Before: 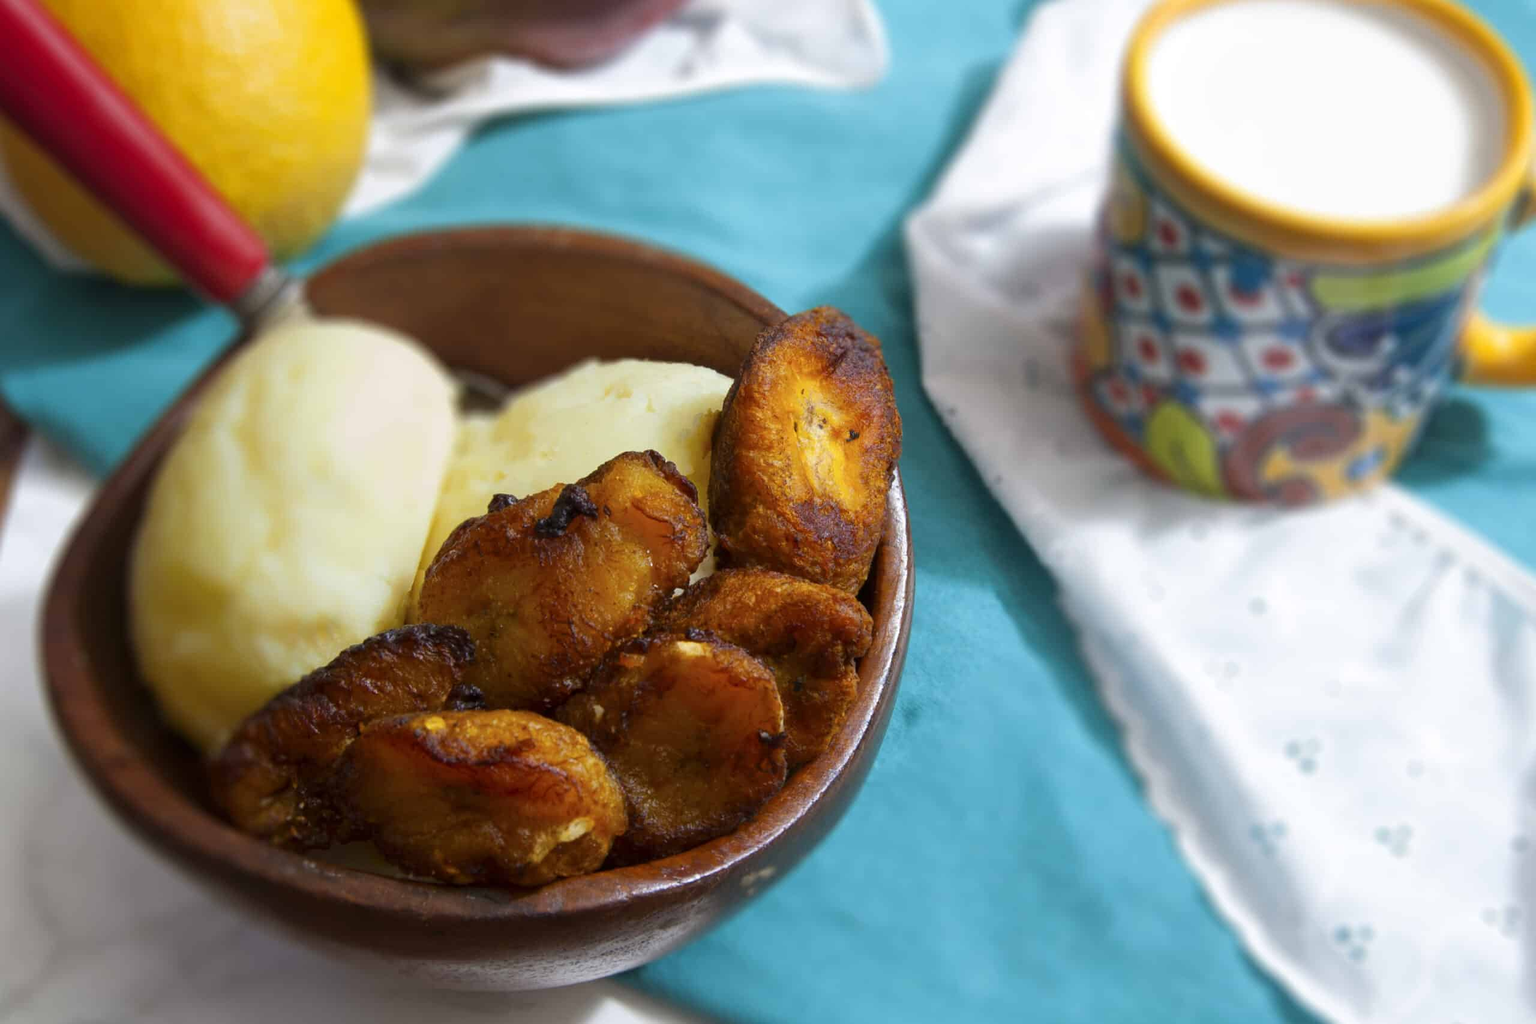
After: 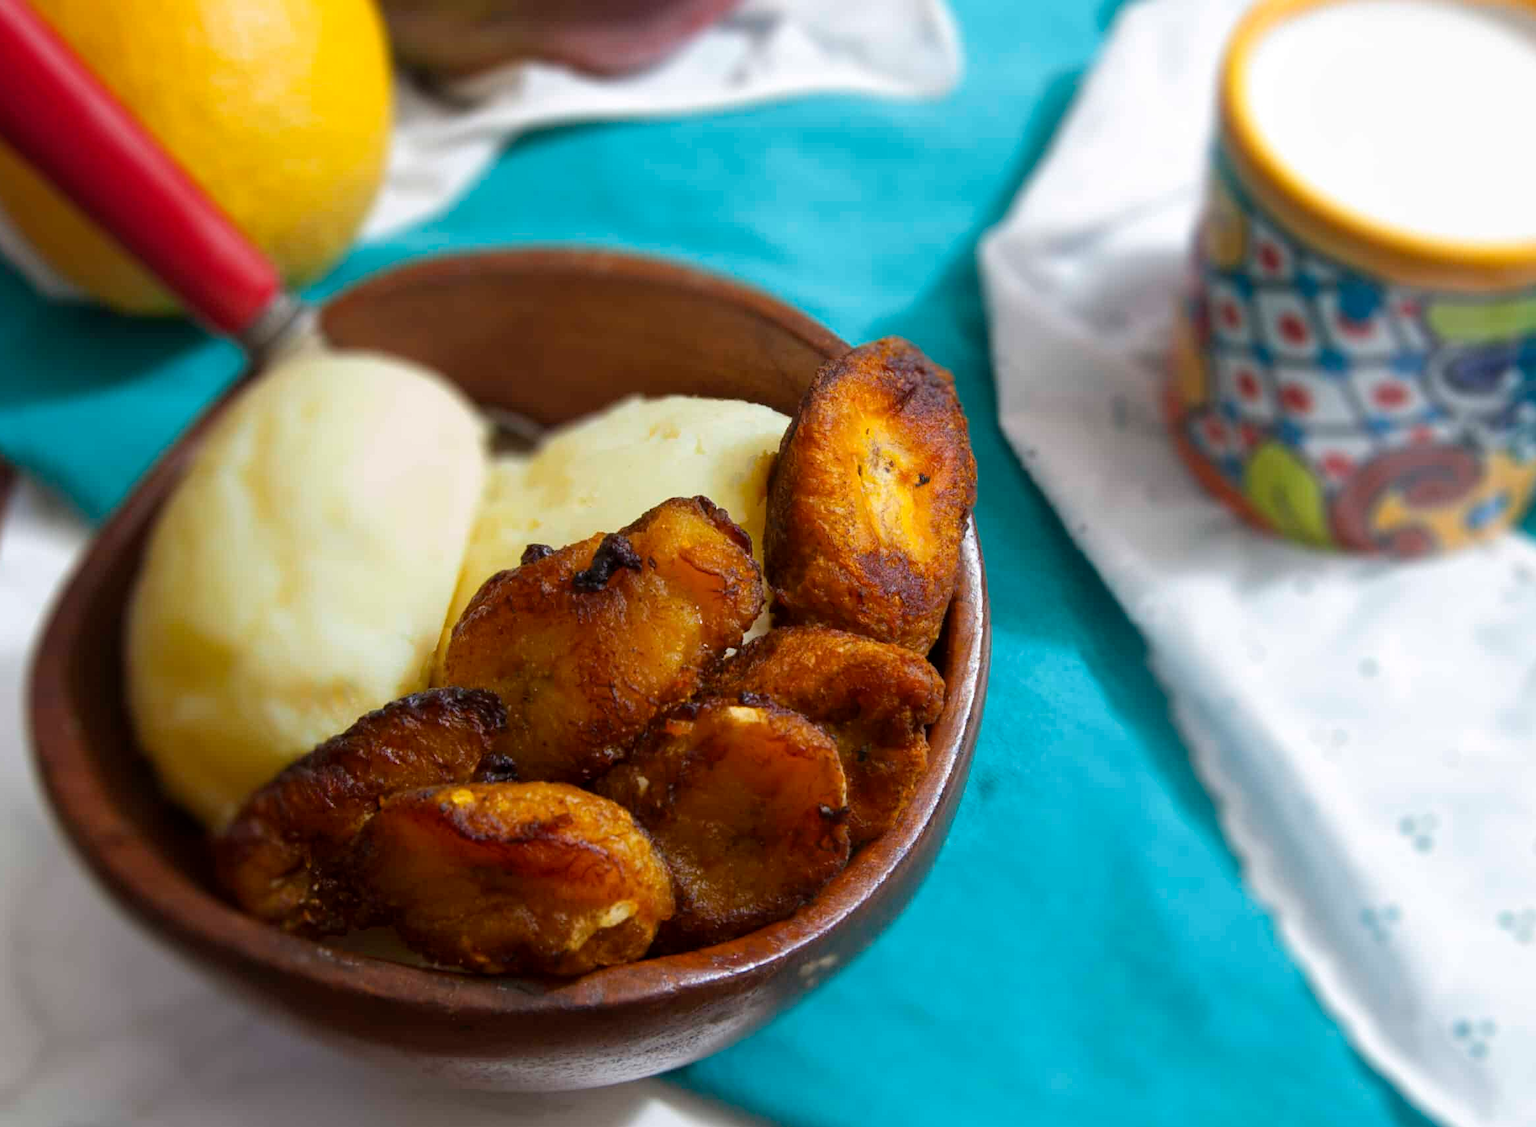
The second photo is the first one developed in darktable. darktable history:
crop and rotate: left 0.977%, right 8.182%
